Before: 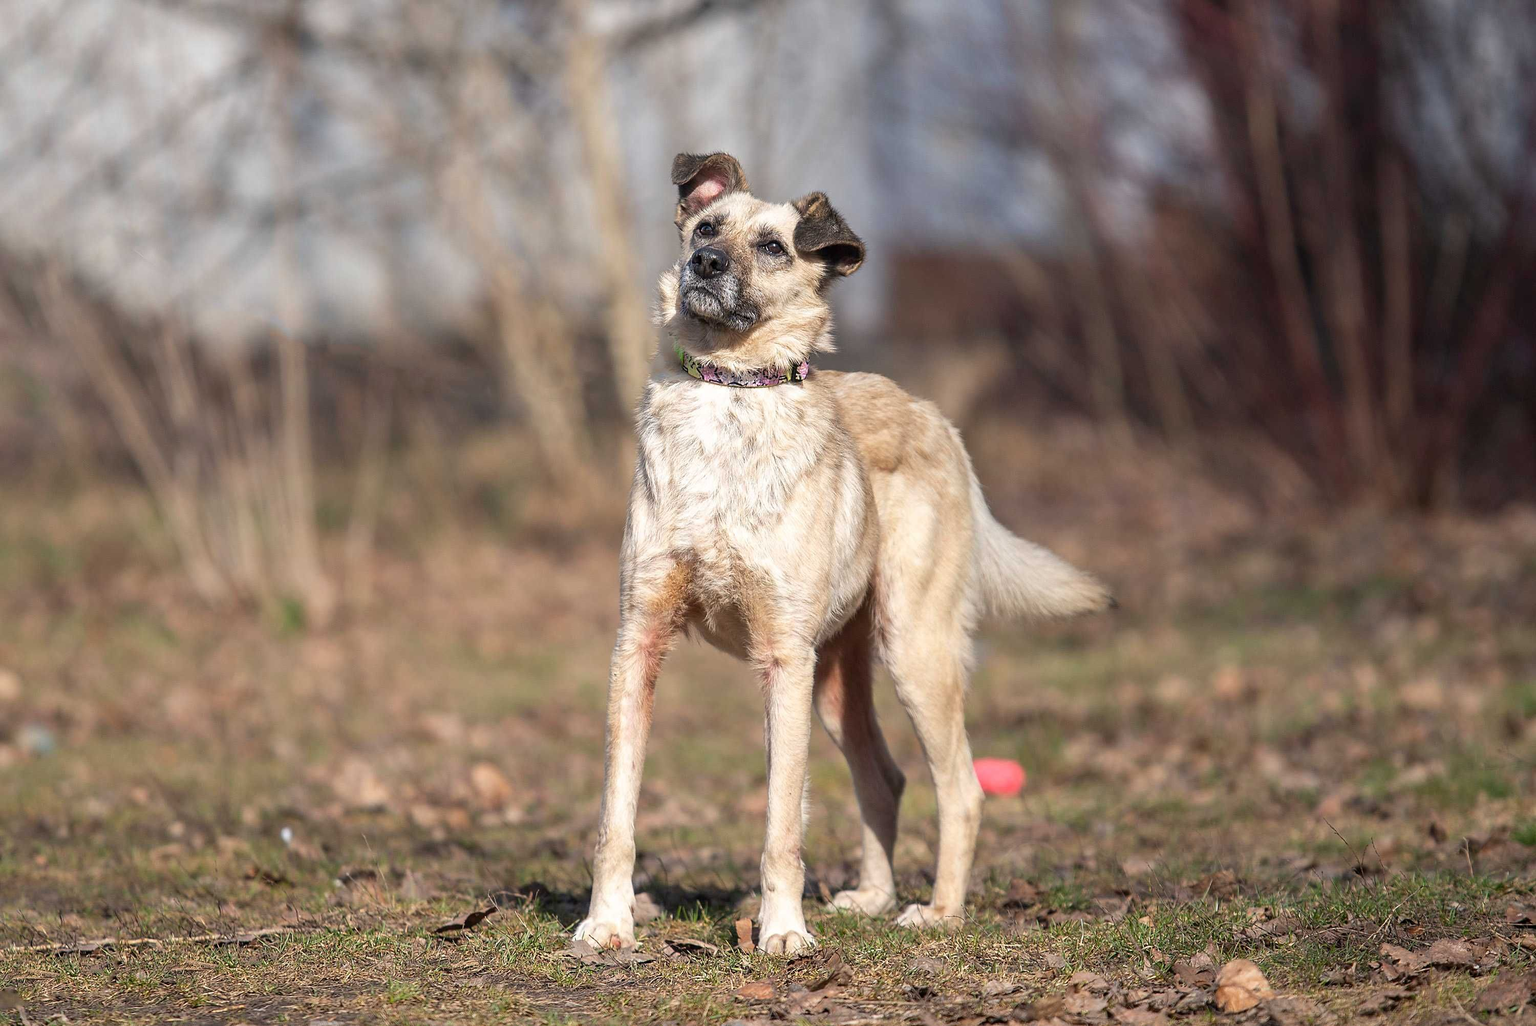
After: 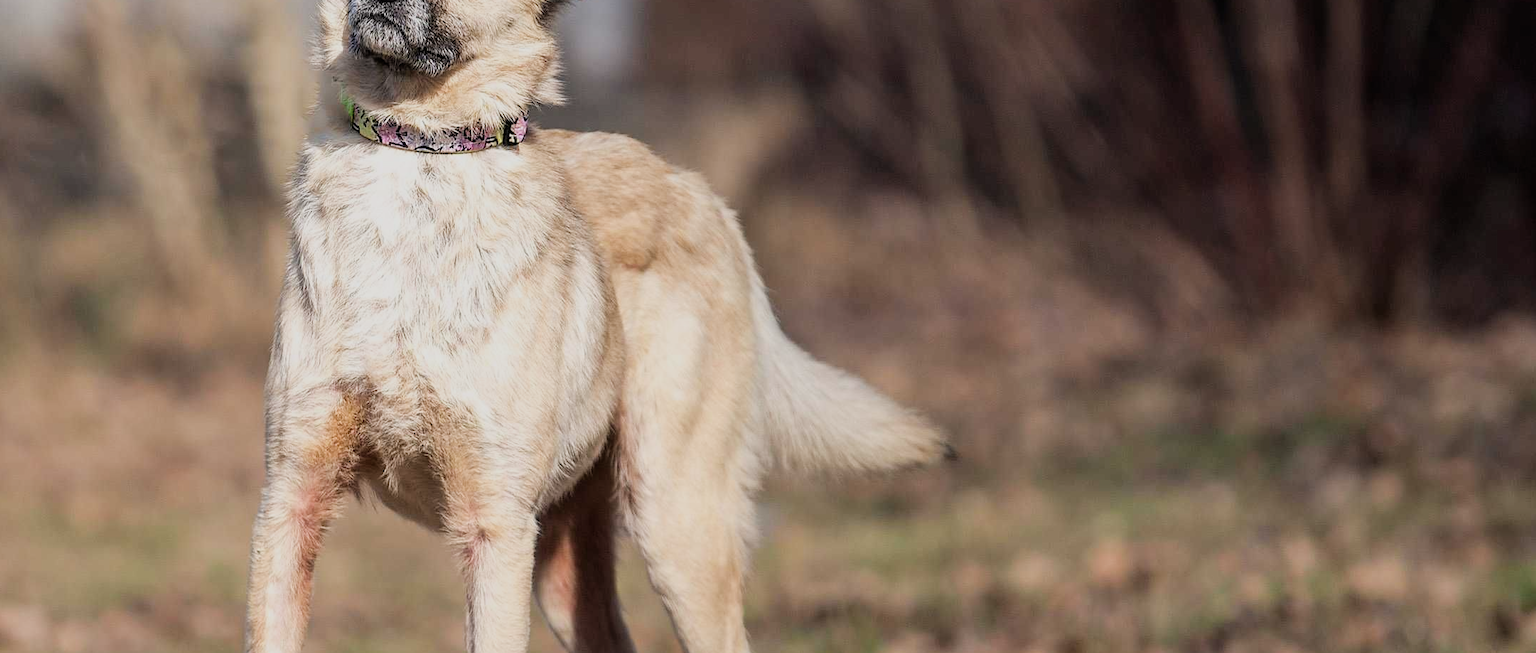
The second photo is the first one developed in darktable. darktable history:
crop and rotate: left 27.938%, top 27.046%, bottom 27.046%
filmic rgb: black relative exposure -7.65 EV, hardness 4.02, contrast 1.1, highlights saturation mix -30%
